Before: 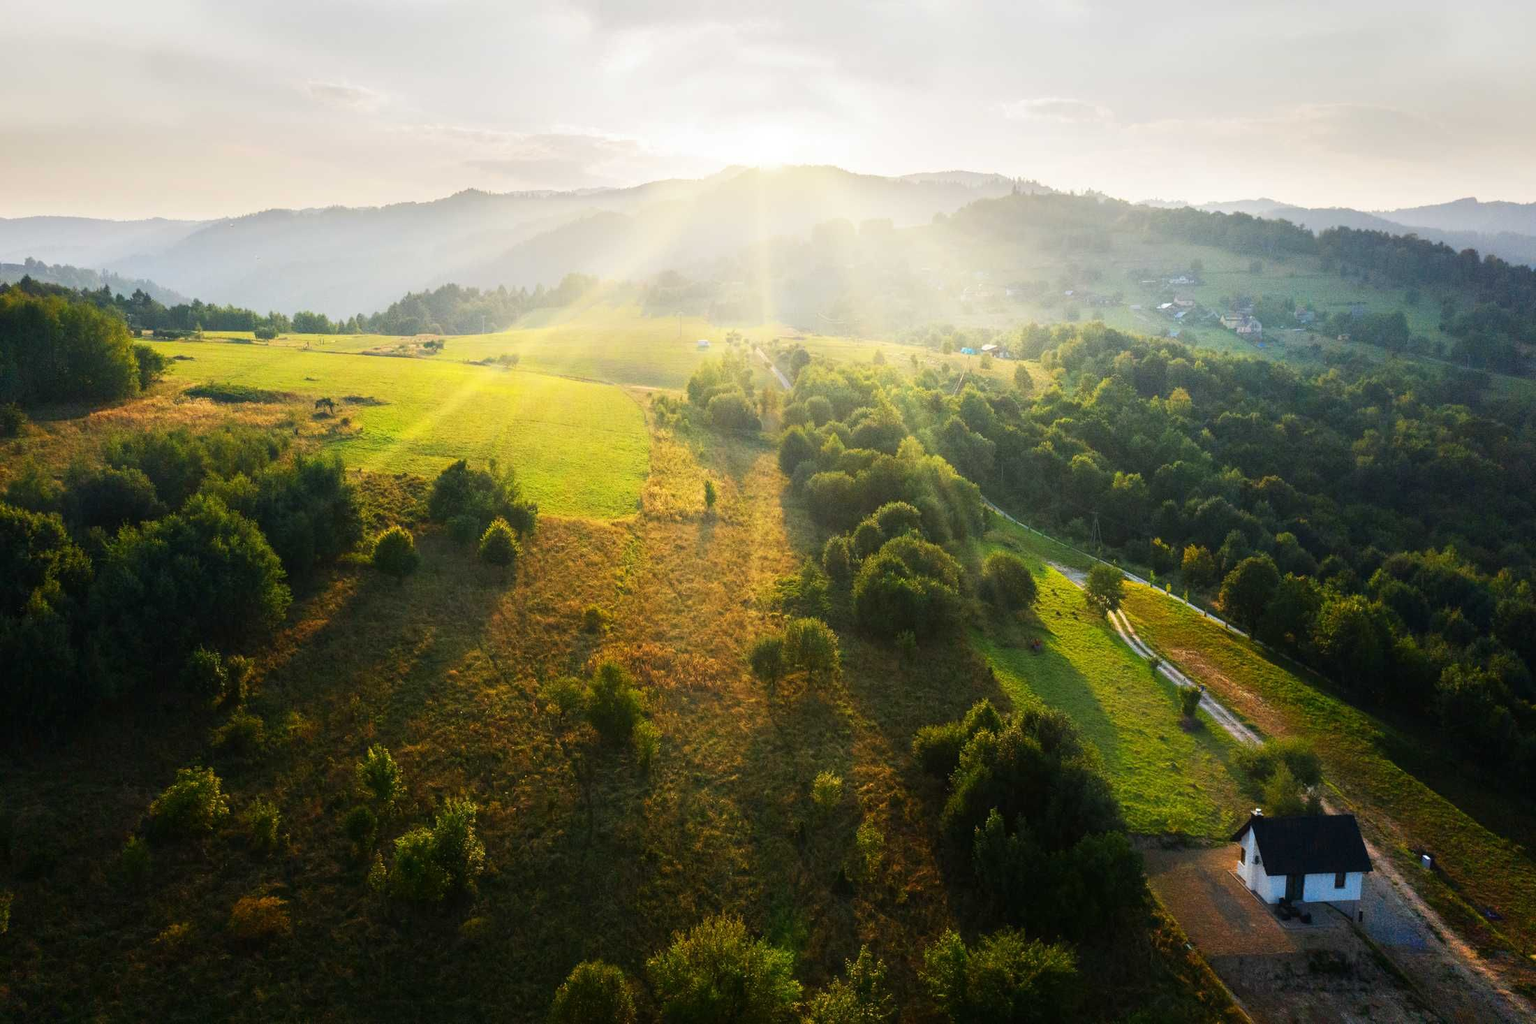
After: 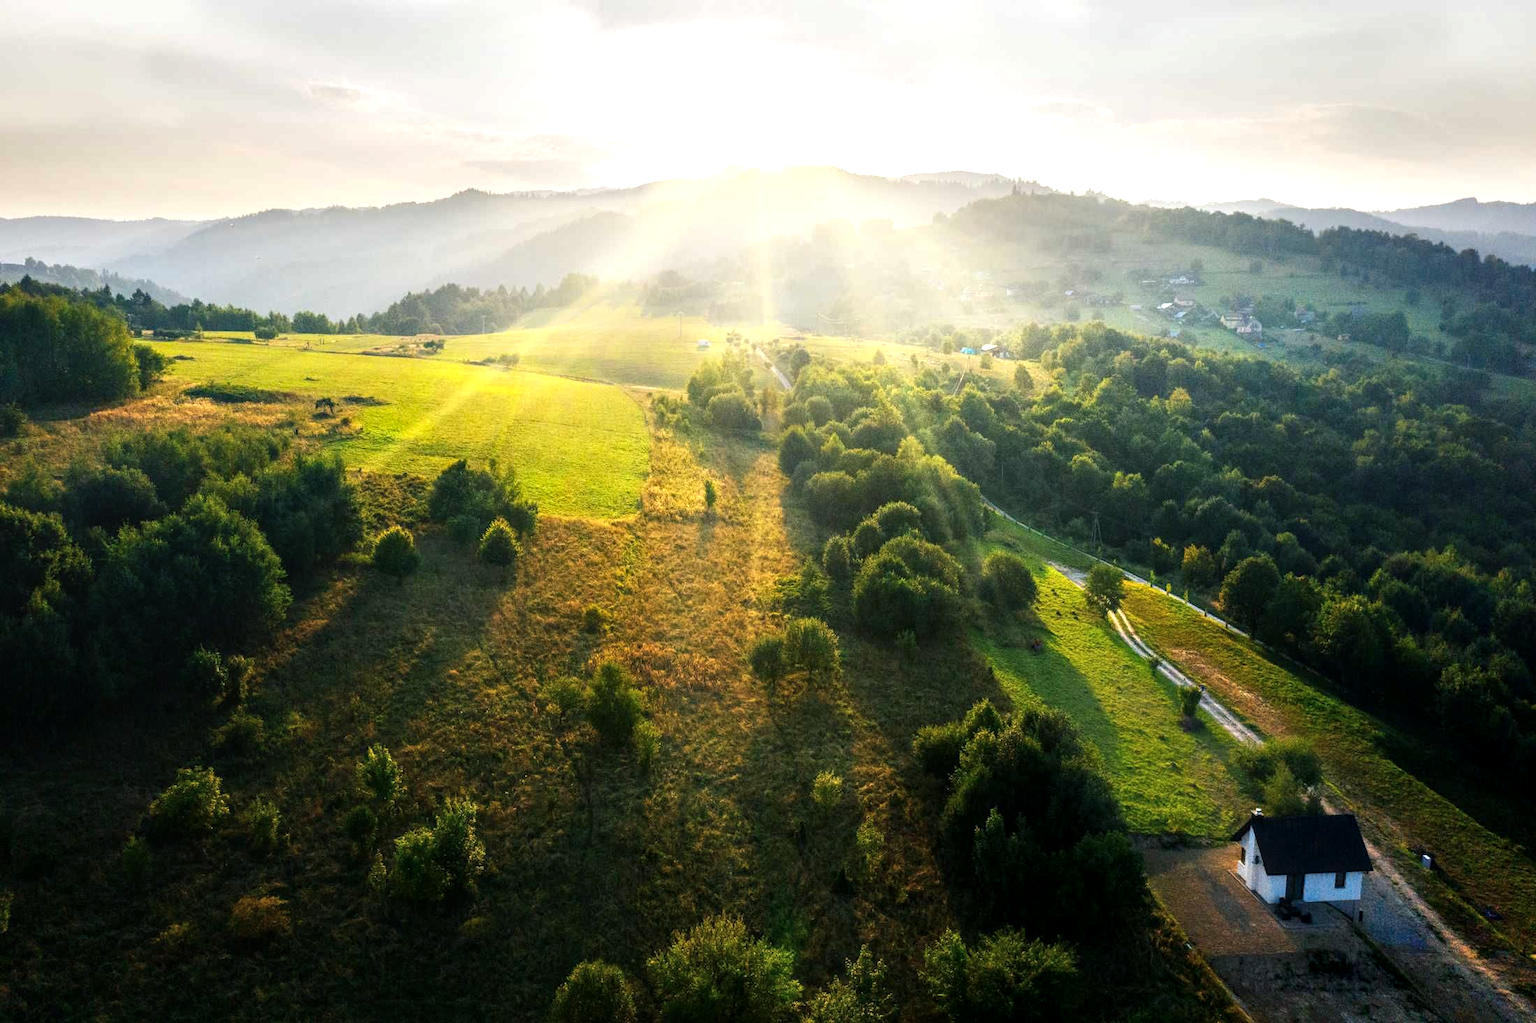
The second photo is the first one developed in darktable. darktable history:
color balance rgb: shadows lift › chroma 5.693%, shadows lift › hue 238.95°, perceptual saturation grading › global saturation 0.274%, global vibrance 9.53%, contrast 15.29%, saturation formula JzAzBz (2021)
local contrast: on, module defaults
